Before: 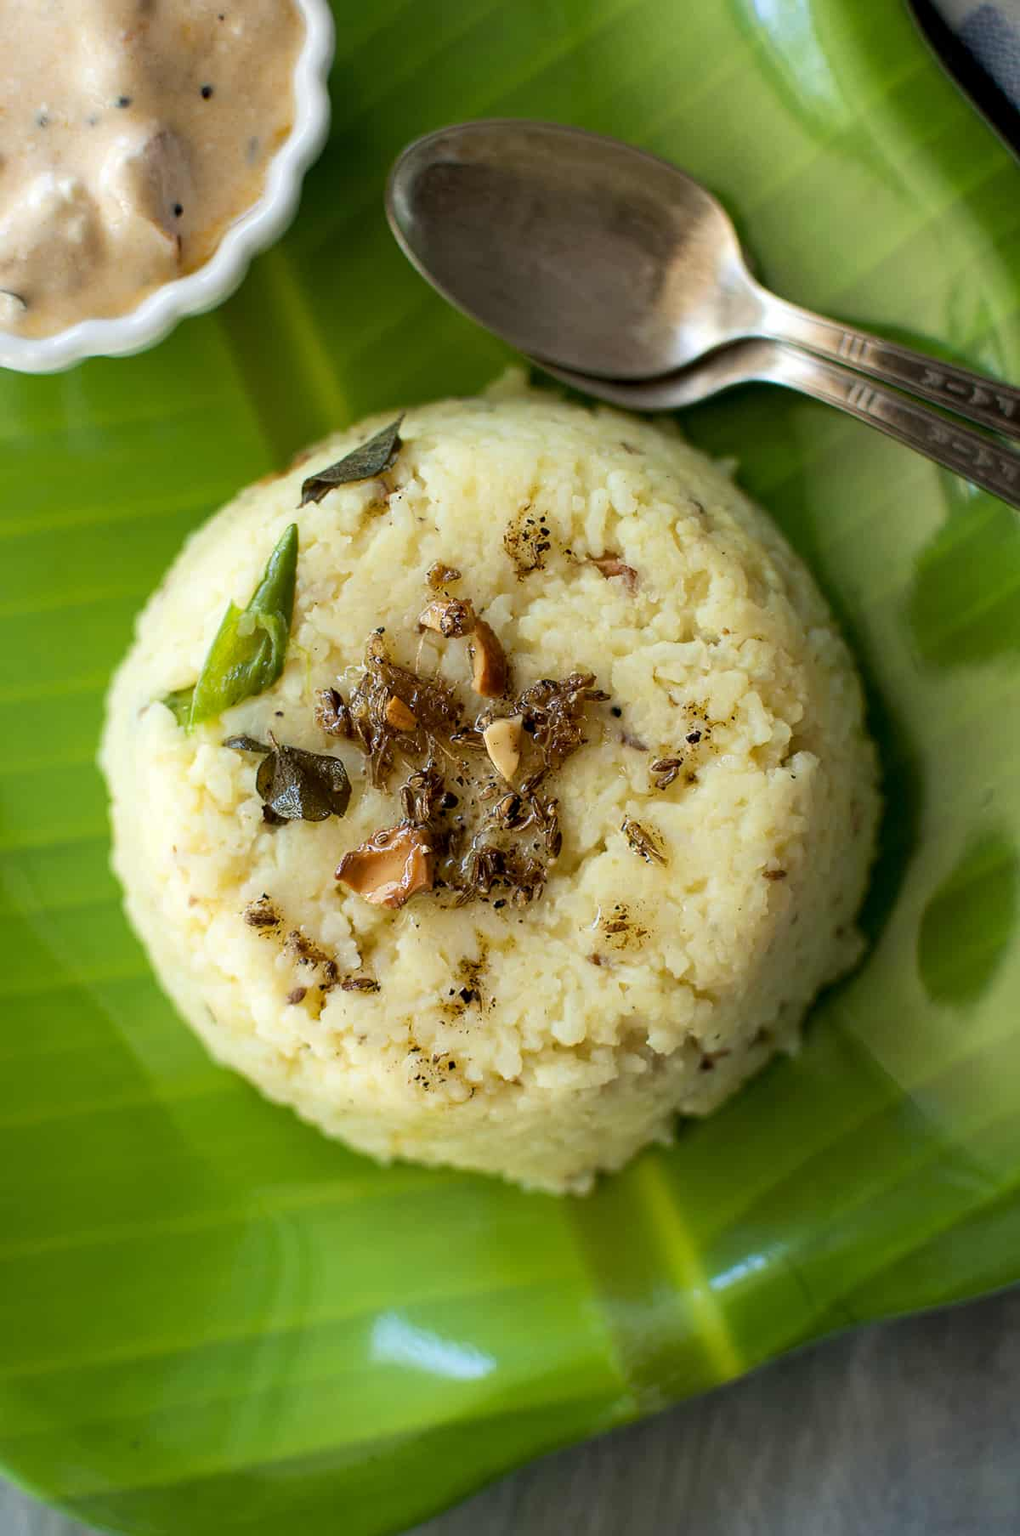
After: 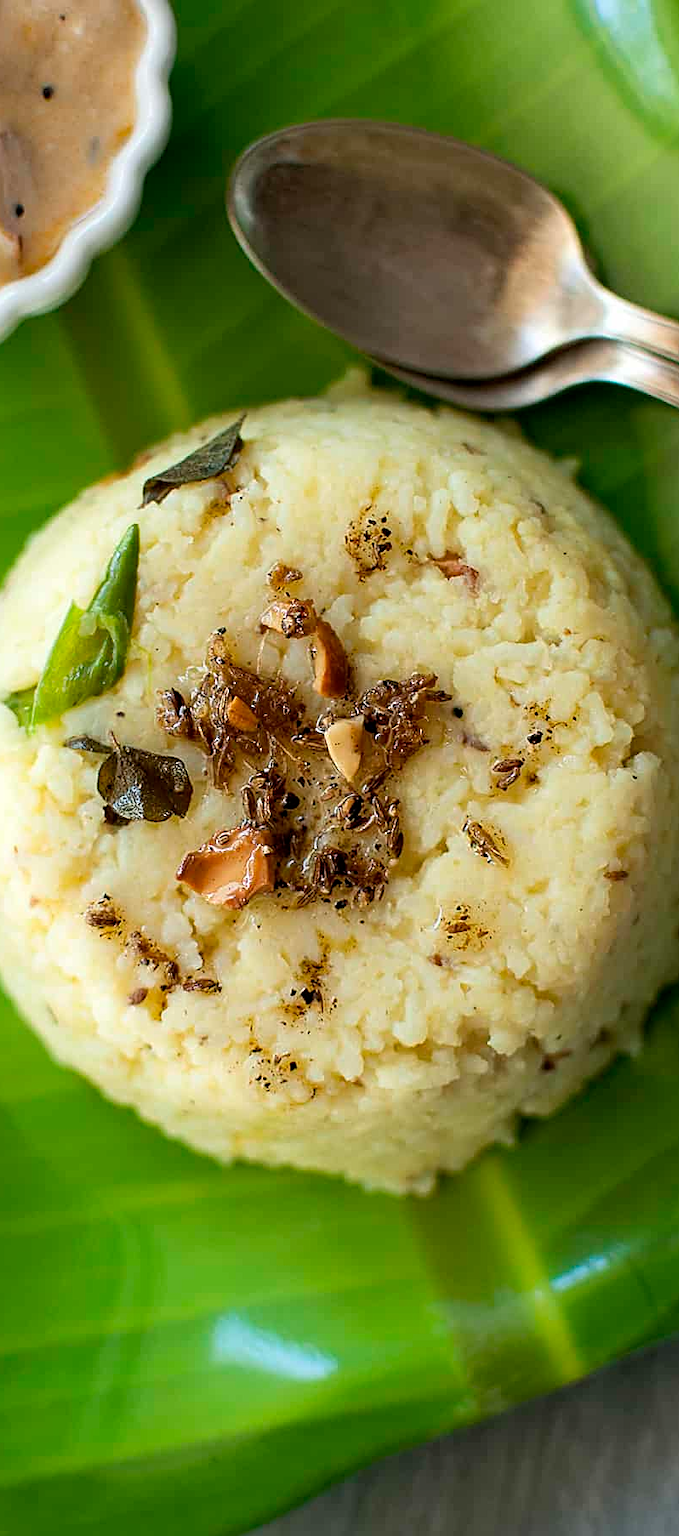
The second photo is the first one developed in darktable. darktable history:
sharpen: on, module defaults
crop and rotate: left 15.585%, right 17.798%
